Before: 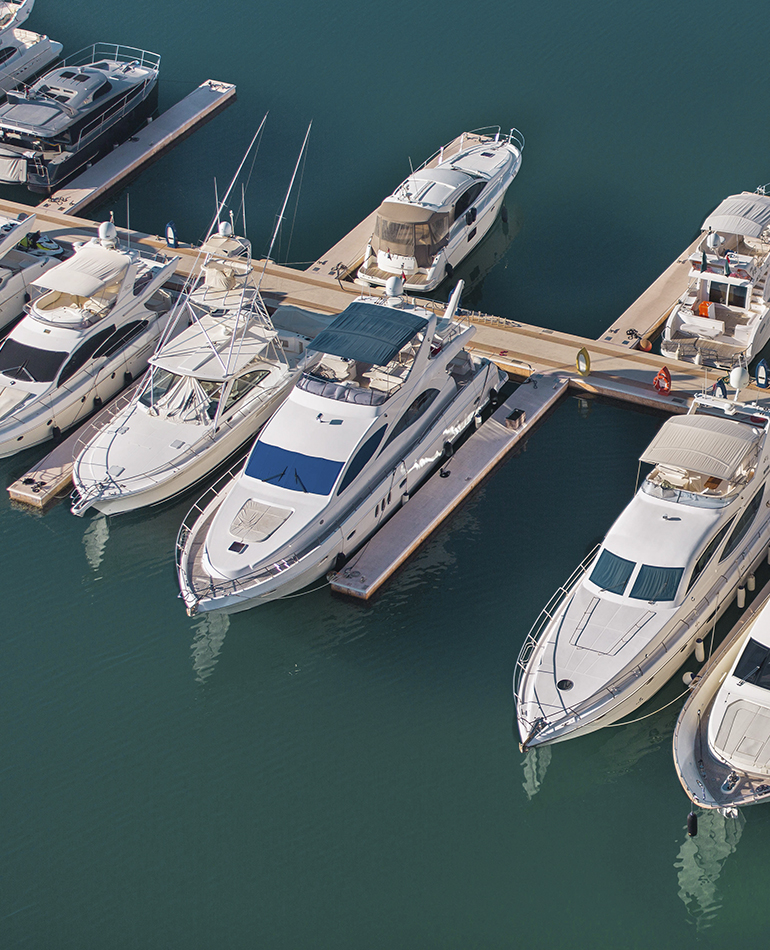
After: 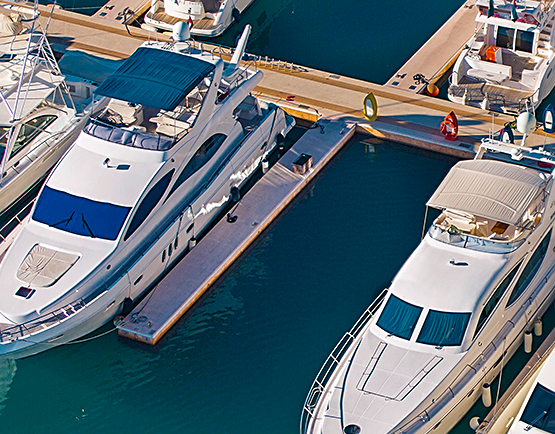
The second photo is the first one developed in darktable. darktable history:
sharpen: on, module defaults
color balance rgb: shadows lift › chroma 7.253%, shadows lift › hue 245.52°, perceptual saturation grading › global saturation 36.549%, perceptual saturation grading › shadows 35.885%, perceptual brilliance grading › highlights 7.751%, perceptual brilliance grading › mid-tones 4.161%, perceptual brilliance grading › shadows 1.455%, global vibrance 14.921%
tone equalizer: -8 EV 0.222 EV, -7 EV 0.41 EV, -6 EV 0.427 EV, -5 EV 0.23 EV, -3 EV -0.267 EV, -2 EV -0.444 EV, -1 EV -0.417 EV, +0 EV -0.254 EV
crop and rotate: left 27.895%, top 26.875%, bottom 27.342%
